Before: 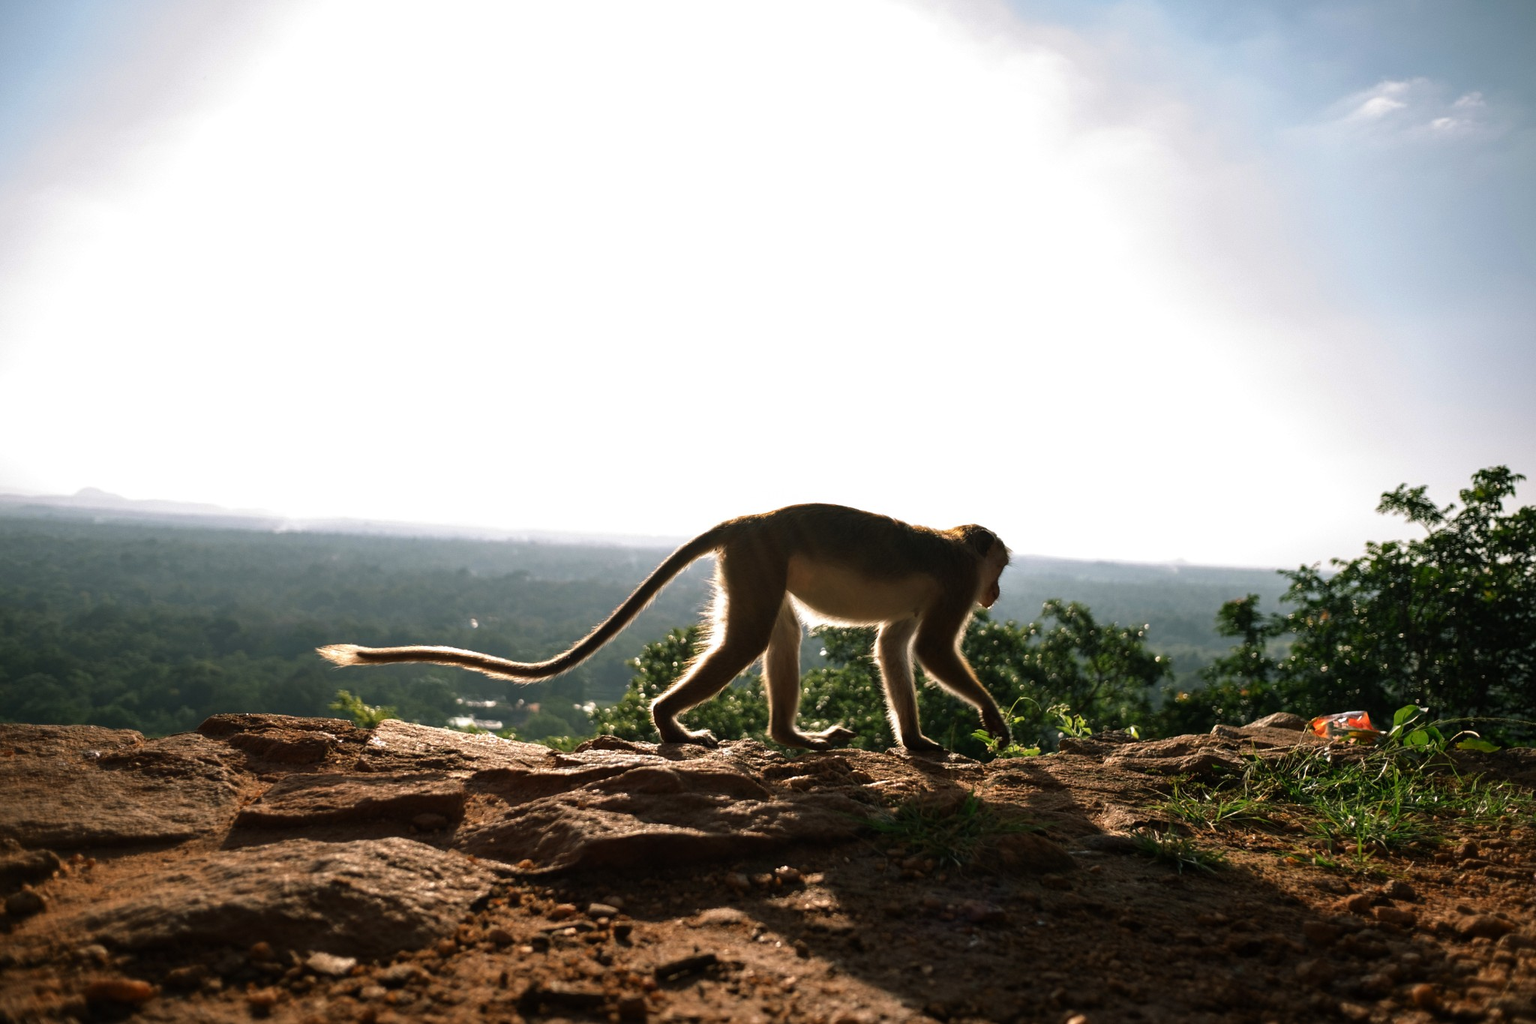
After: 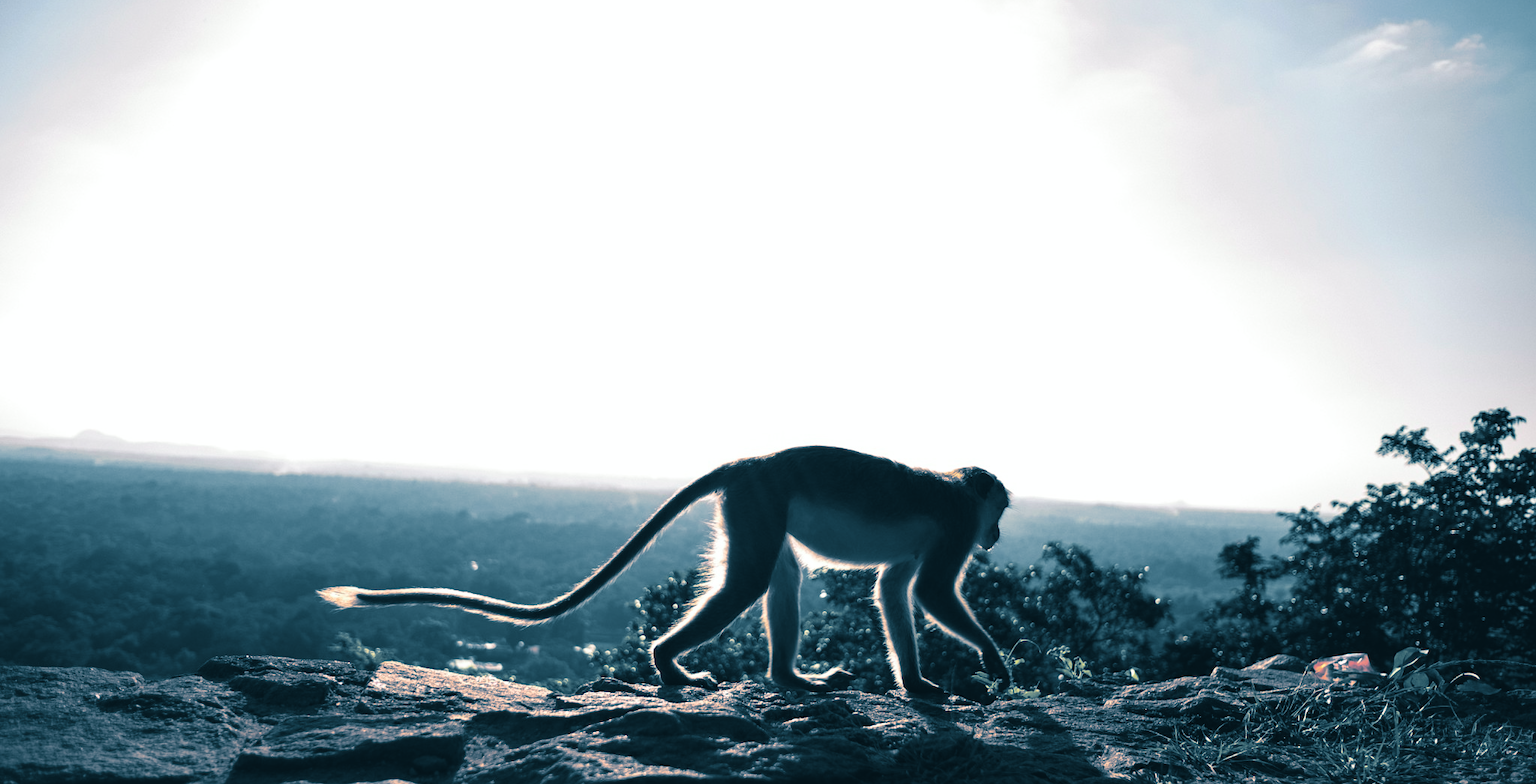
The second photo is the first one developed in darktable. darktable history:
split-toning: shadows › hue 212.4°, balance -70
white balance: emerald 1
crop: top 5.667%, bottom 17.637%
tone curve: curves: ch0 [(0, 0.046) (0.04, 0.074) (0.831, 0.861) (1, 1)]; ch1 [(0, 0) (0.146, 0.159) (0.338, 0.365) (0.417, 0.455) (0.489, 0.486) (0.504, 0.502) (0.529, 0.537) (0.563, 0.567) (1, 1)]; ch2 [(0, 0) (0.307, 0.298) (0.388, 0.375) (0.443, 0.456) (0.485, 0.492) (0.544, 0.525) (1, 1)], color space Lab, independent channels, preserve colors none
